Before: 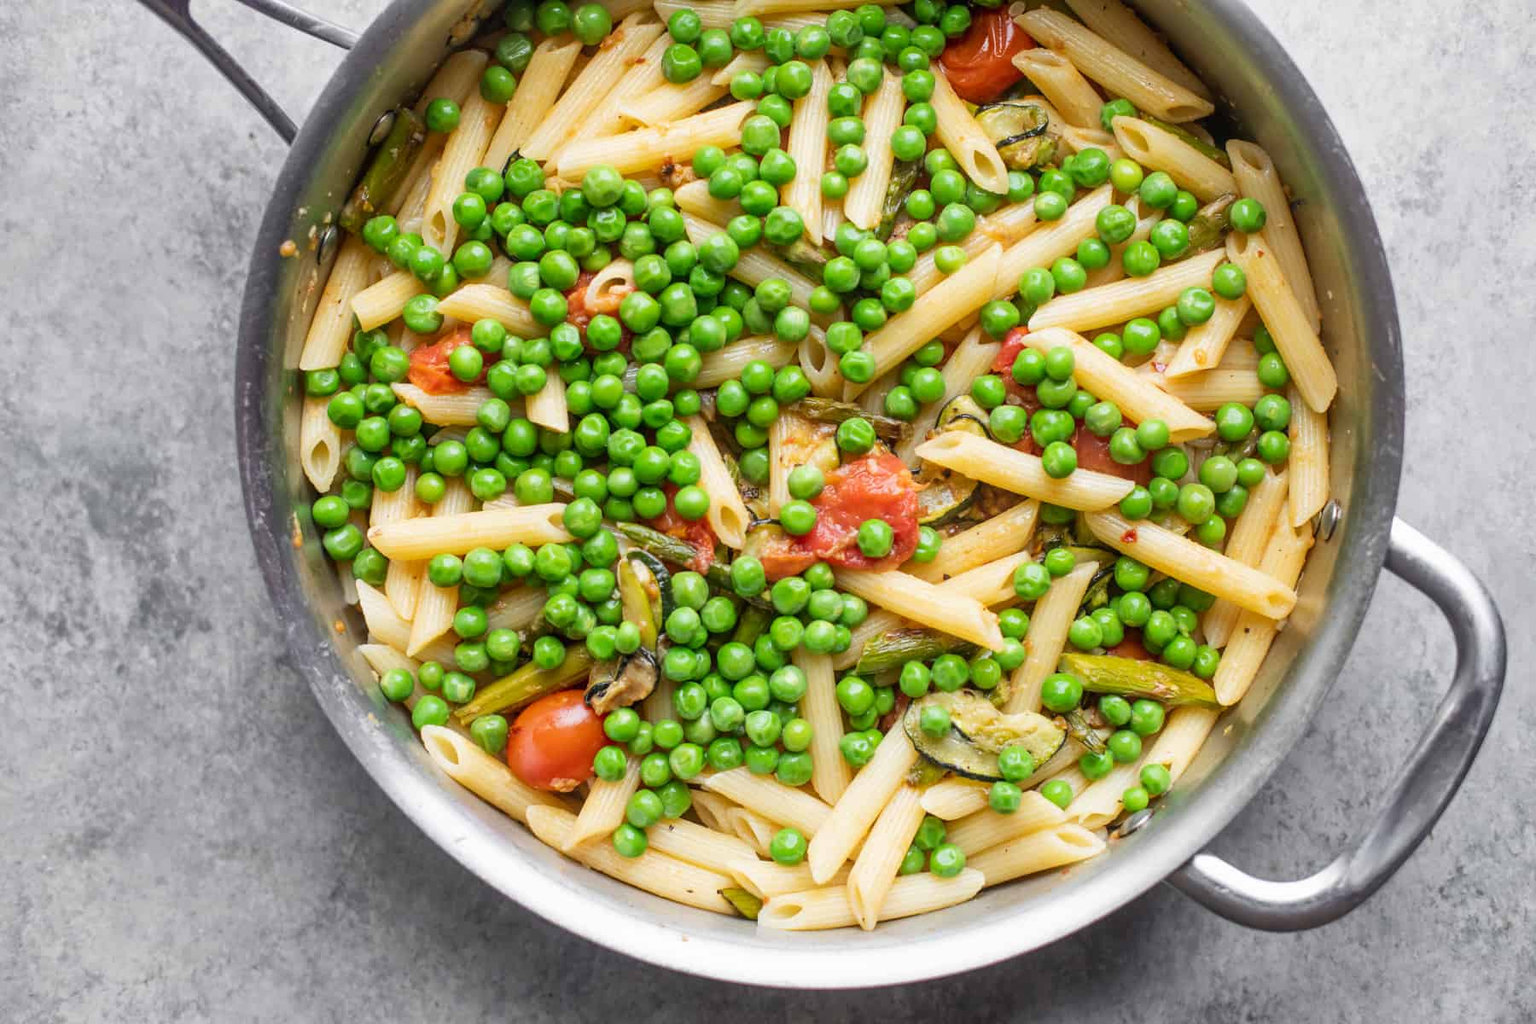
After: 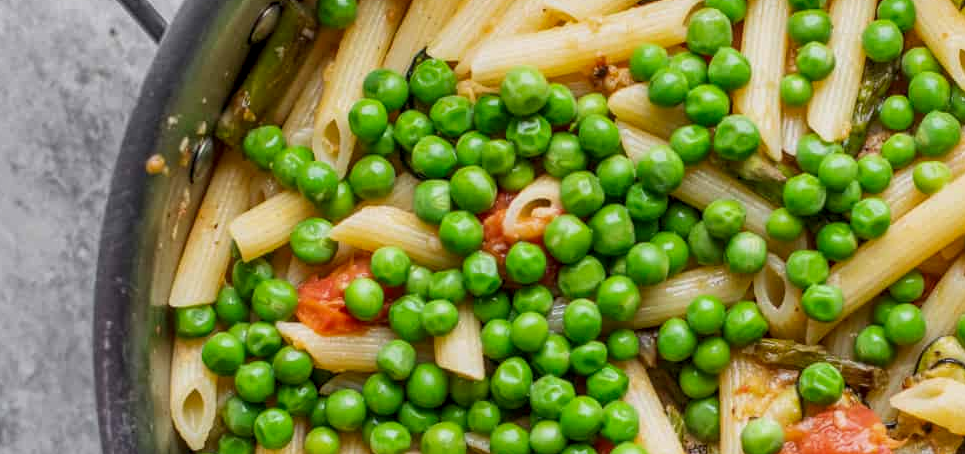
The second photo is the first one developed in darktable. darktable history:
crop: left 10.121%, top 10.631%, right 36.218%, bottom 51.526%
shadows and highlights: radius 121.13, shadows 21.4, white point adjustment -9.72, highlights -14.39, soften with gaussian
local contrast: detail 130%
